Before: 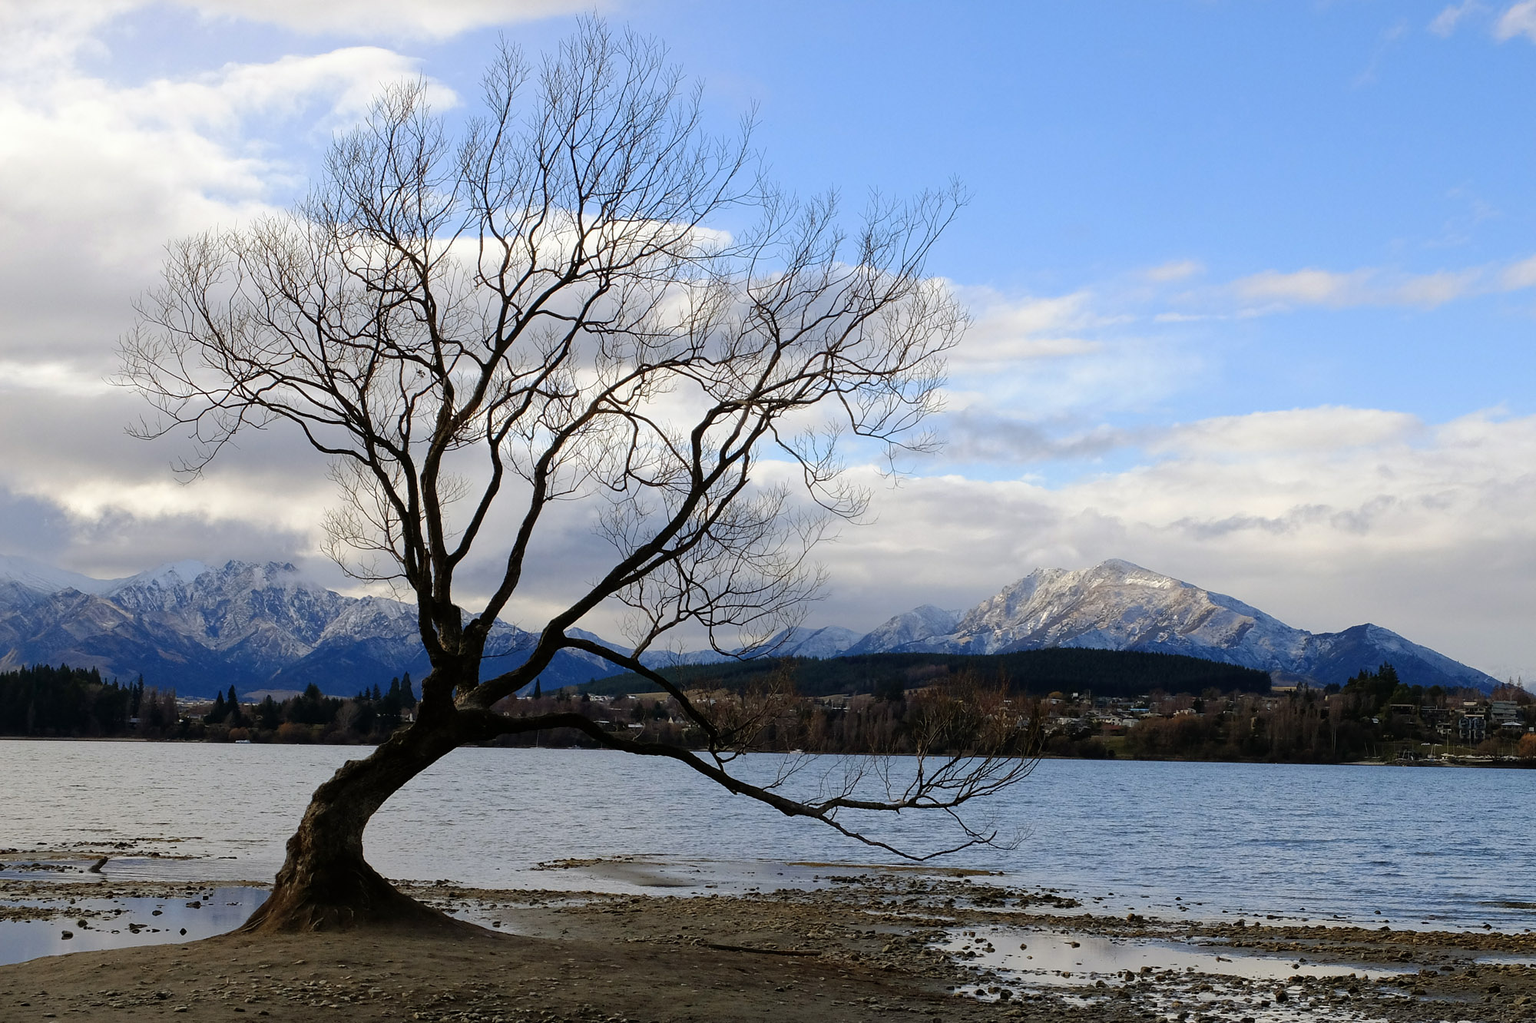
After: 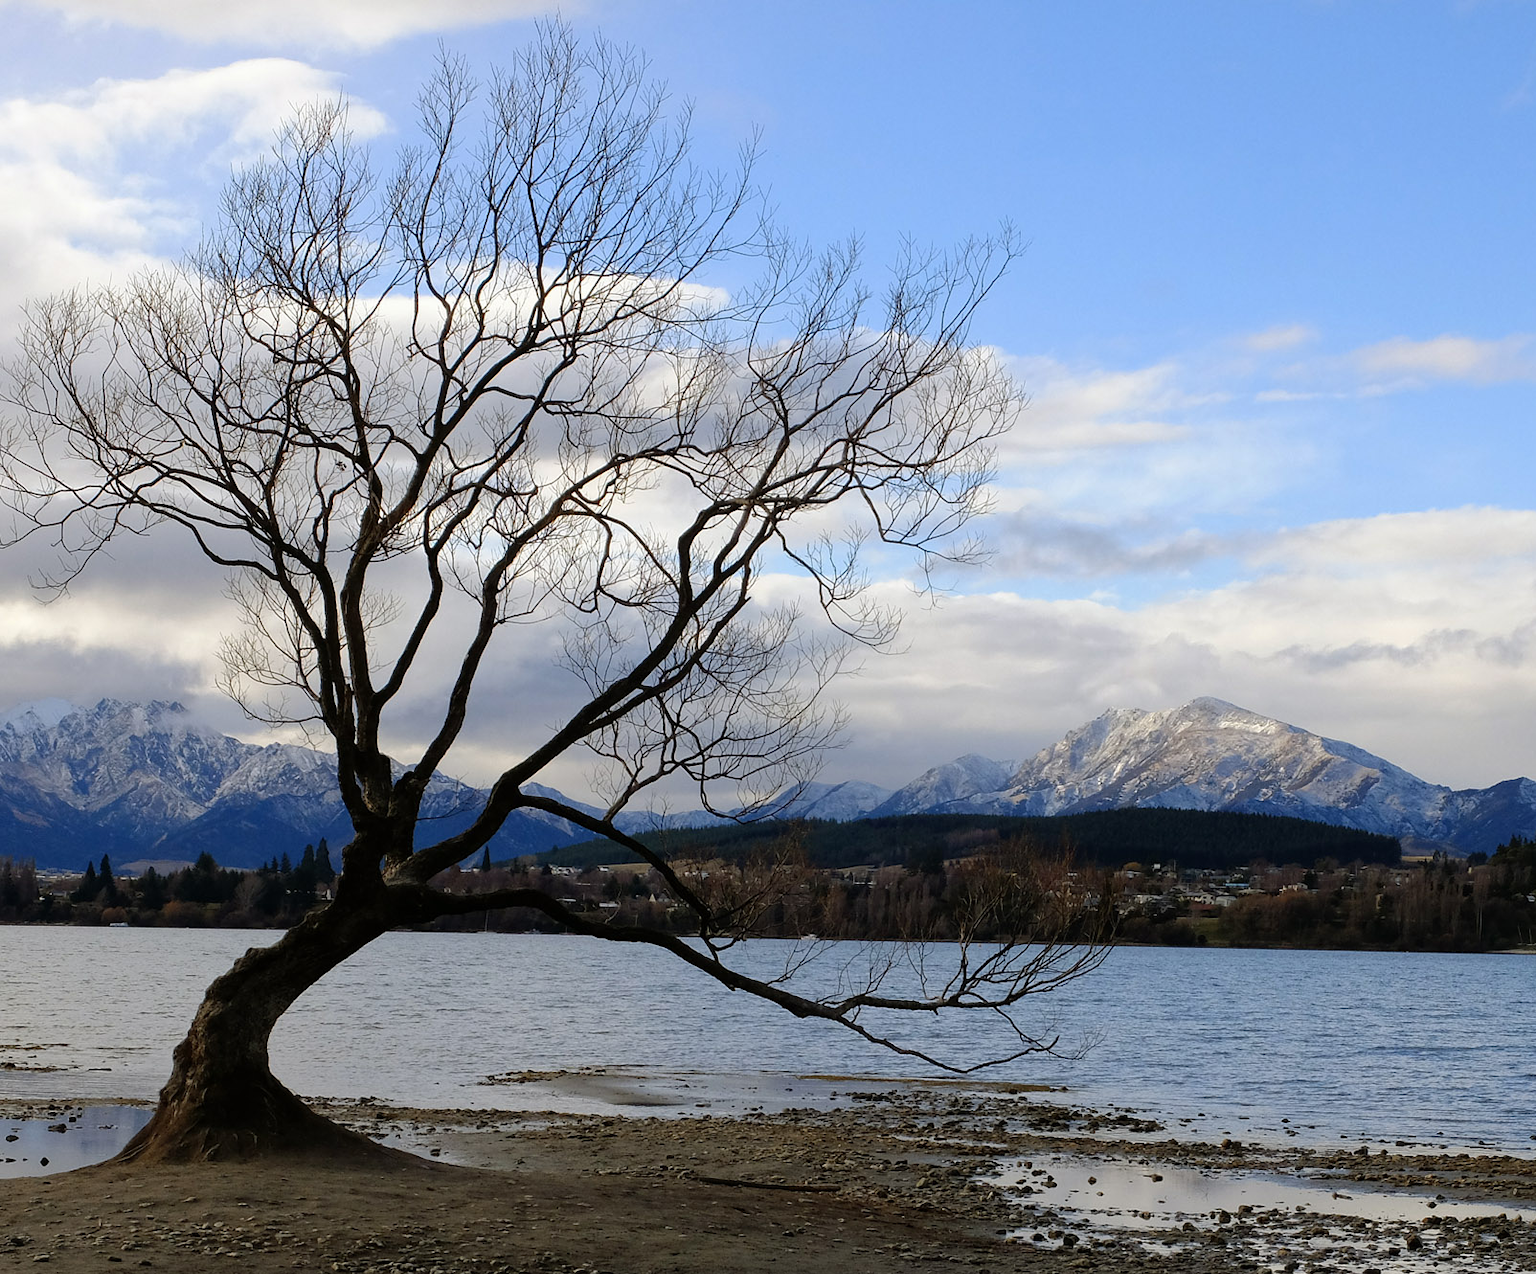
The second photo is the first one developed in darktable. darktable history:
crop and rotate: left 9.616%, right 10.184%
